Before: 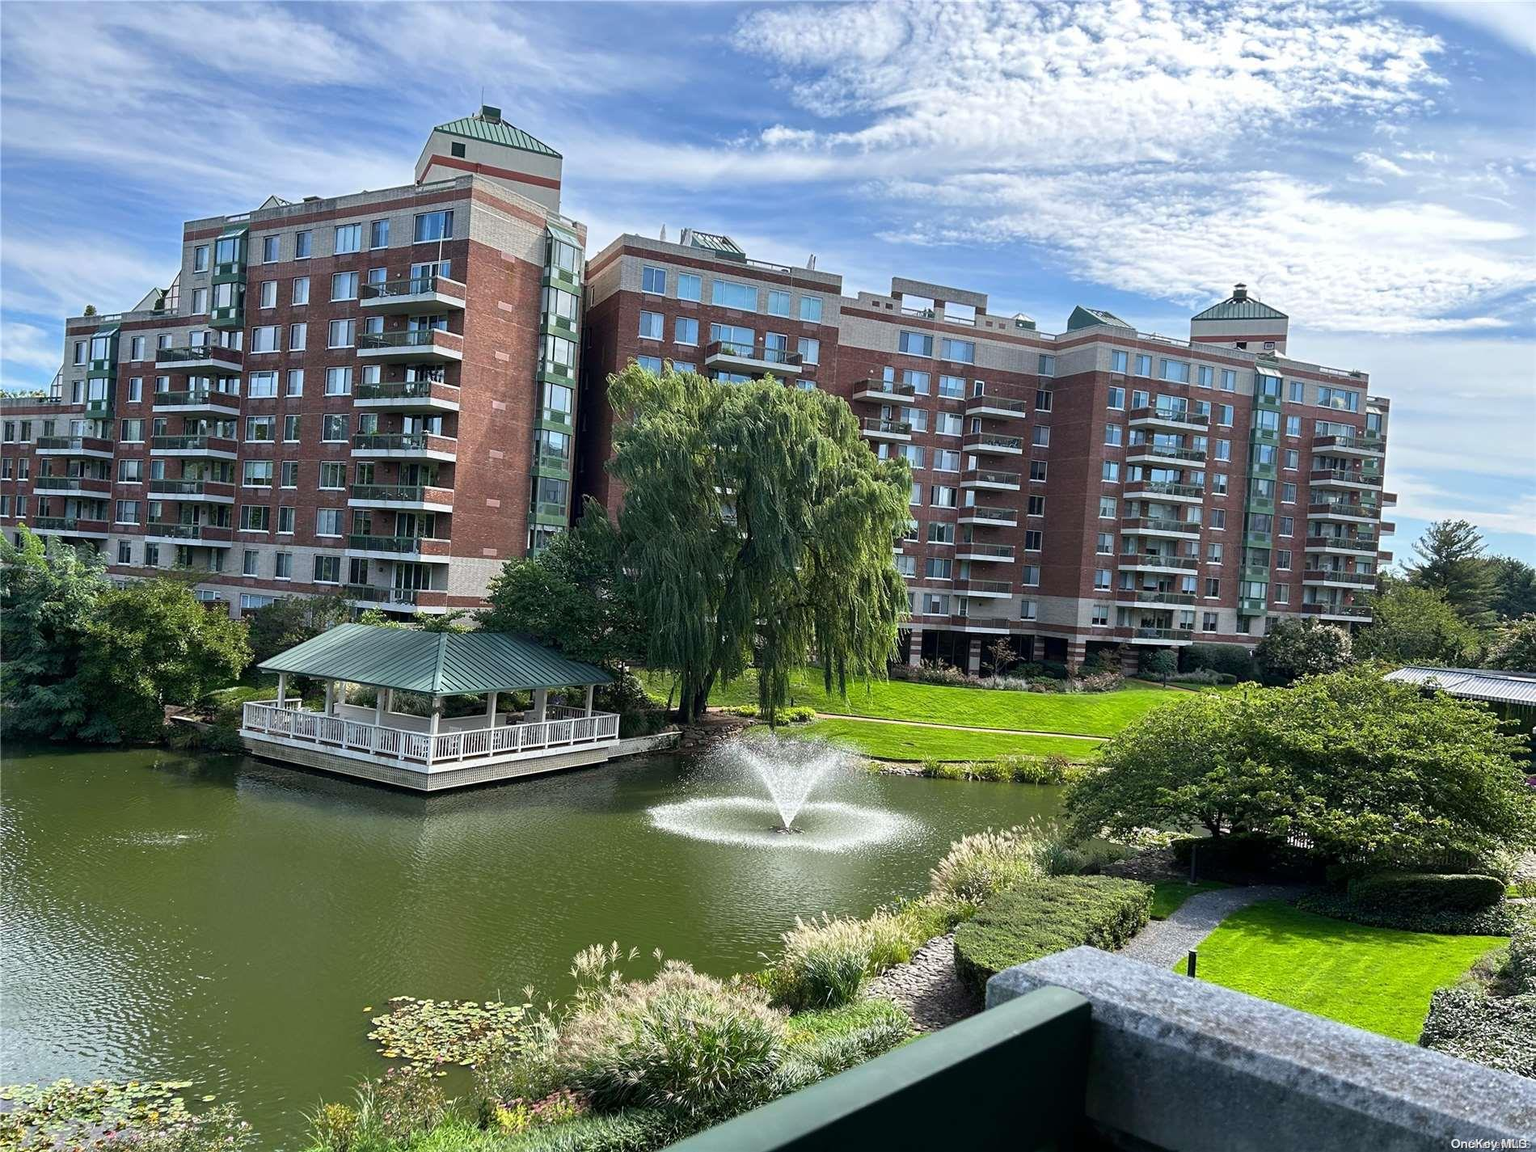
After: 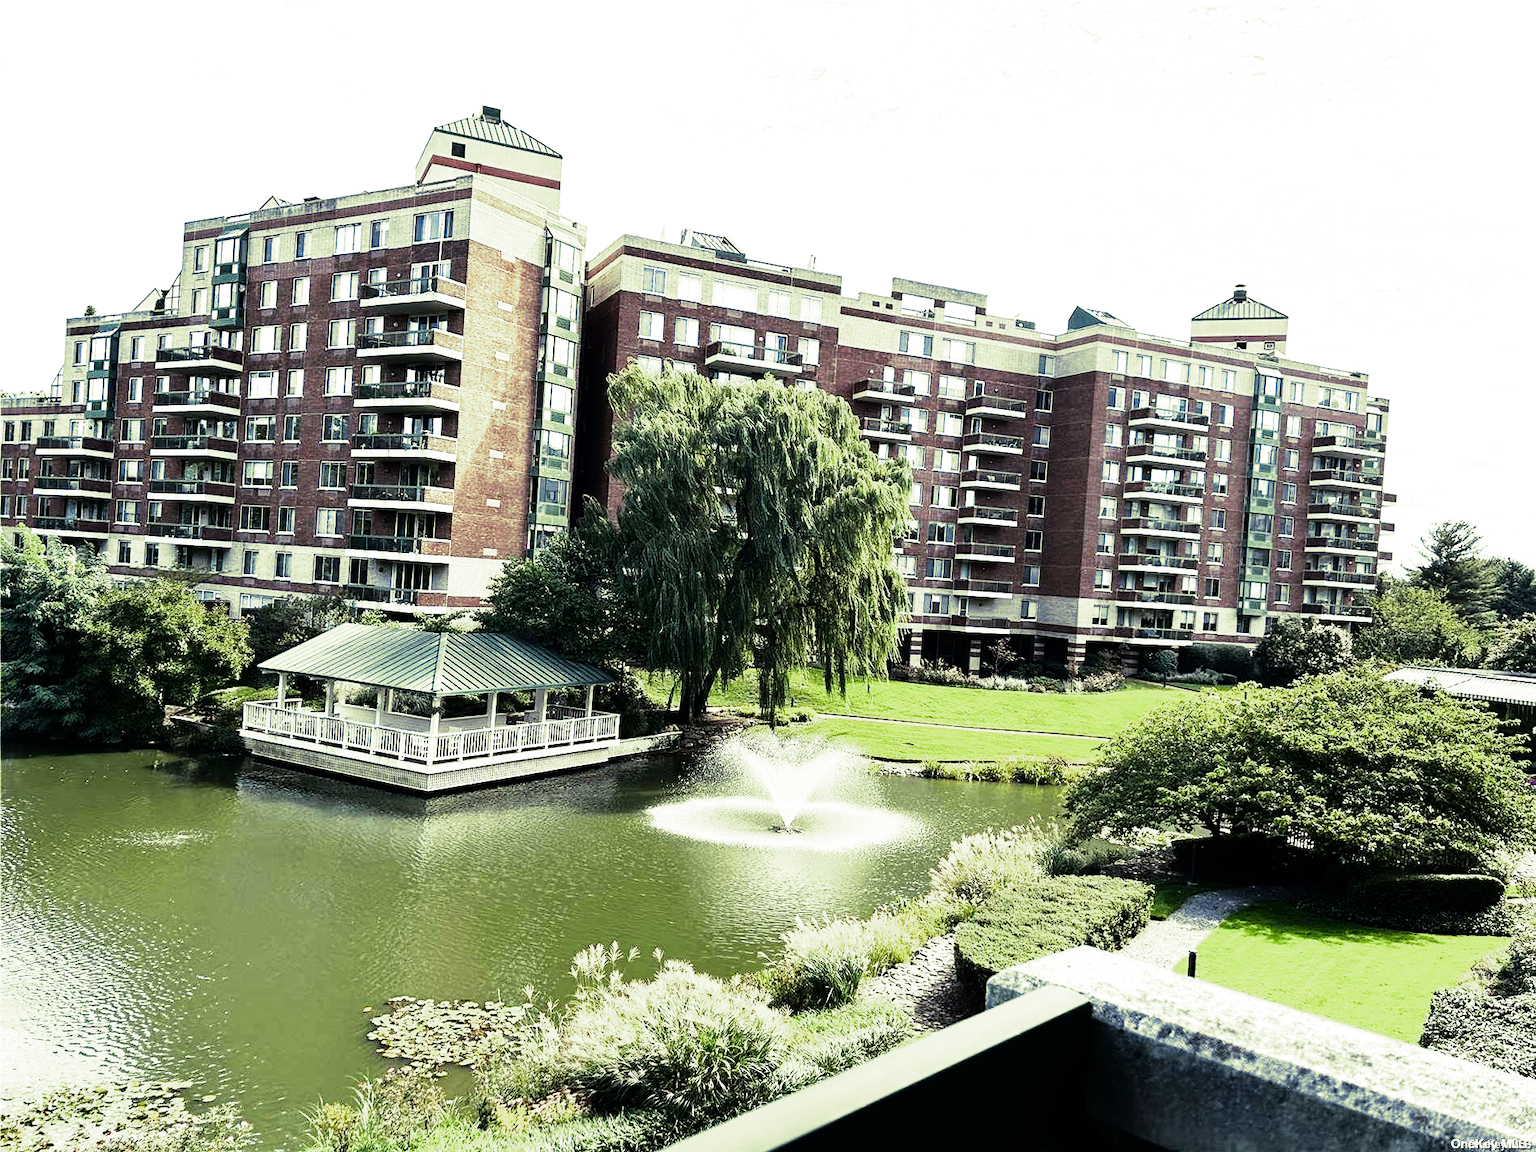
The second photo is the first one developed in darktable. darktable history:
levels: mode automatic
split-toning: shadows › hue 290.82°, shadows › saturation 0.34, highlights › saturation 0.38, balance 0, compress 50%
rgb curve: curves: ch0 [(0, 0) (0.21, 0.15) (0.24, 0.21) (0.5, 0.75) (0.75, 0.96) (0.89, 0.99) (1, 1)]; ch1 [(0, 0.02) (0.21, 0.13) (0.25, 0.2) (0.5, 0.67) (0.75, 0.9) (0.89, 0.97) (1, 1)]; ch2 [(0, 0.02) (0.21, 0.13) (0.25, 0.2) (0.5, 0.67) (0.75, 0.9) (0.89, 0.97) (1, 1)], compensate middle gray true
